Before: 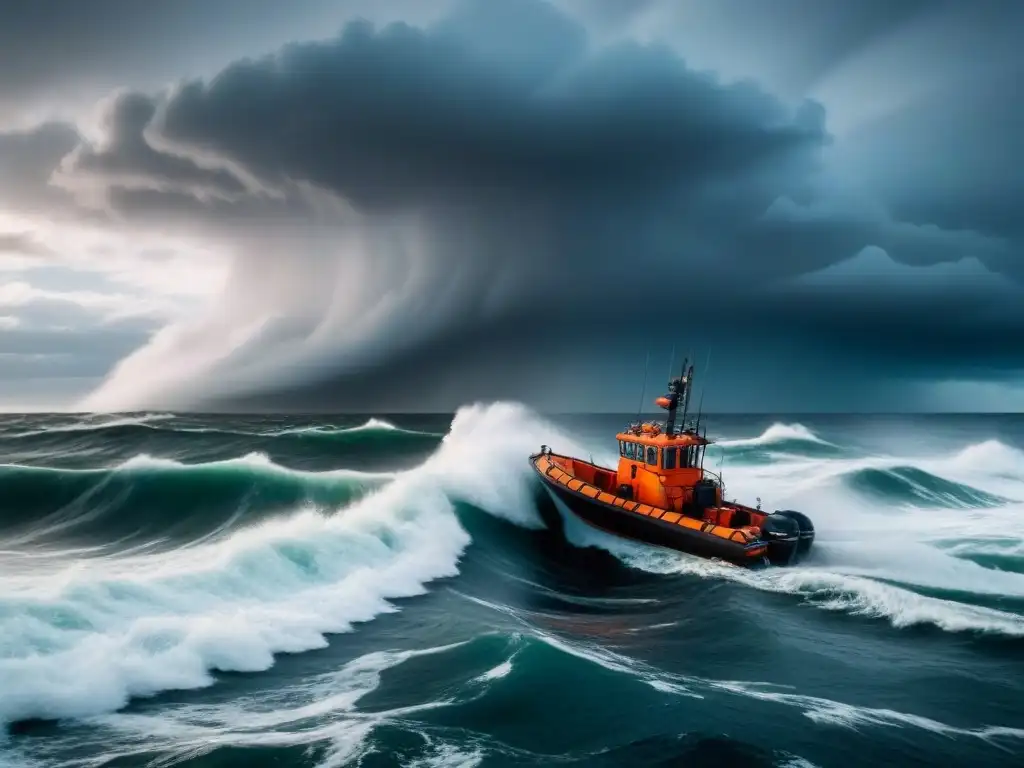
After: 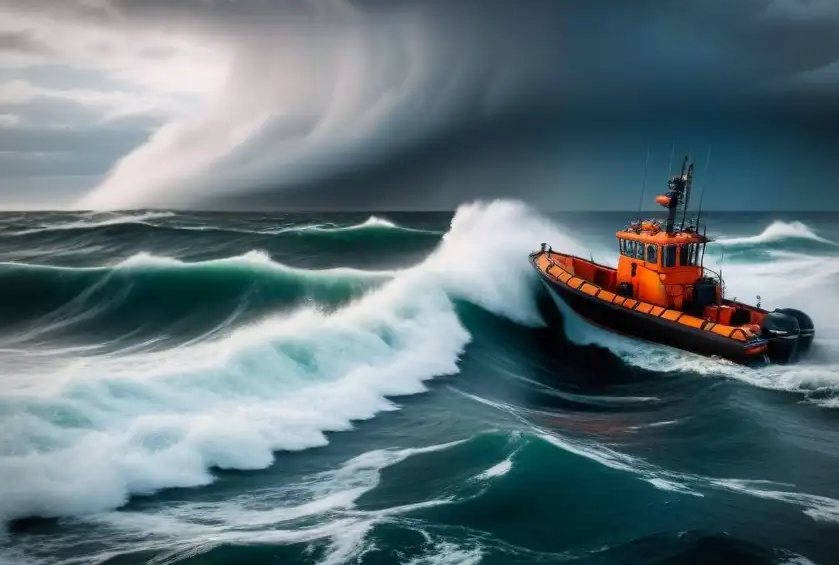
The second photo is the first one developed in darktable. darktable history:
vignetting: unbound false
crop: top 26.416%, right 17.982%
